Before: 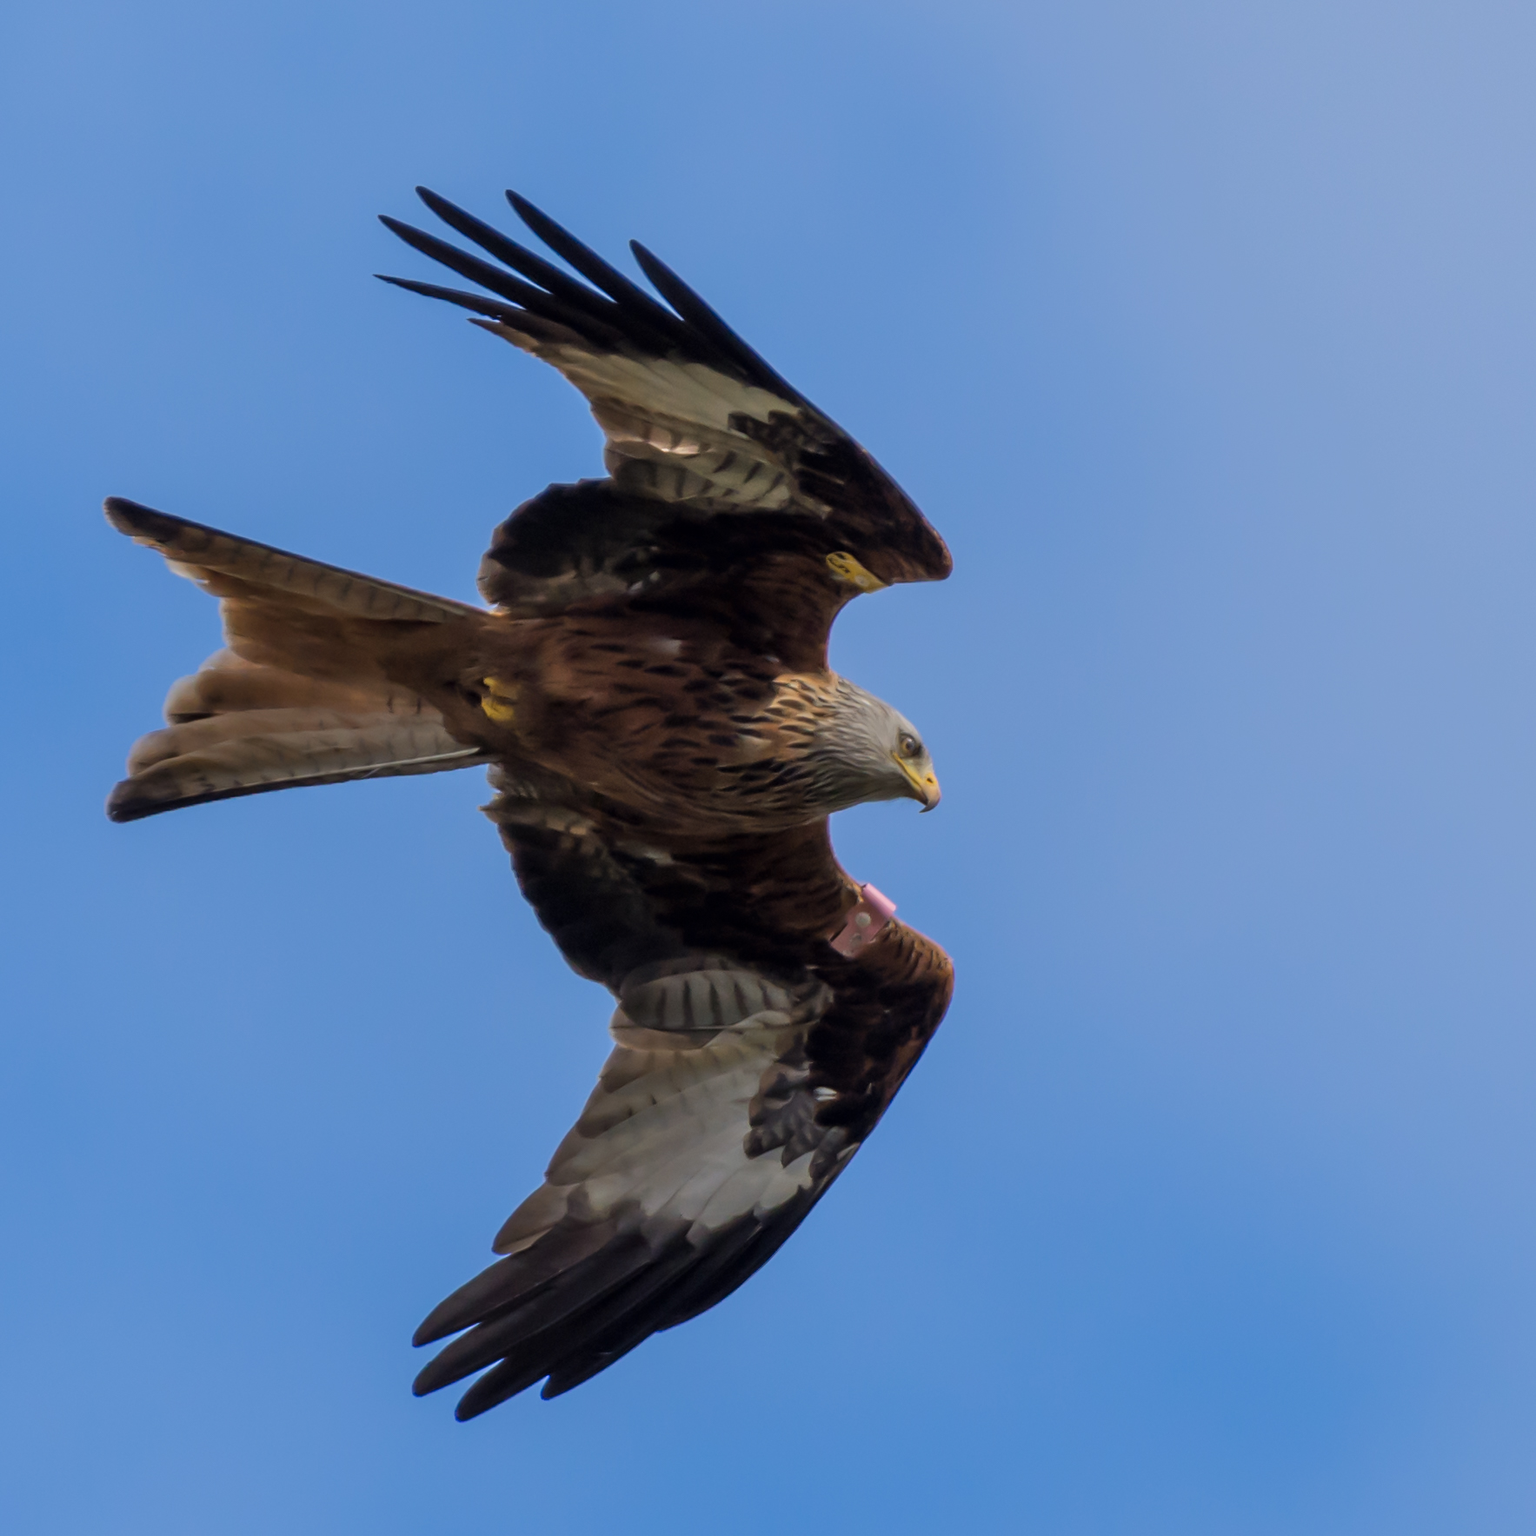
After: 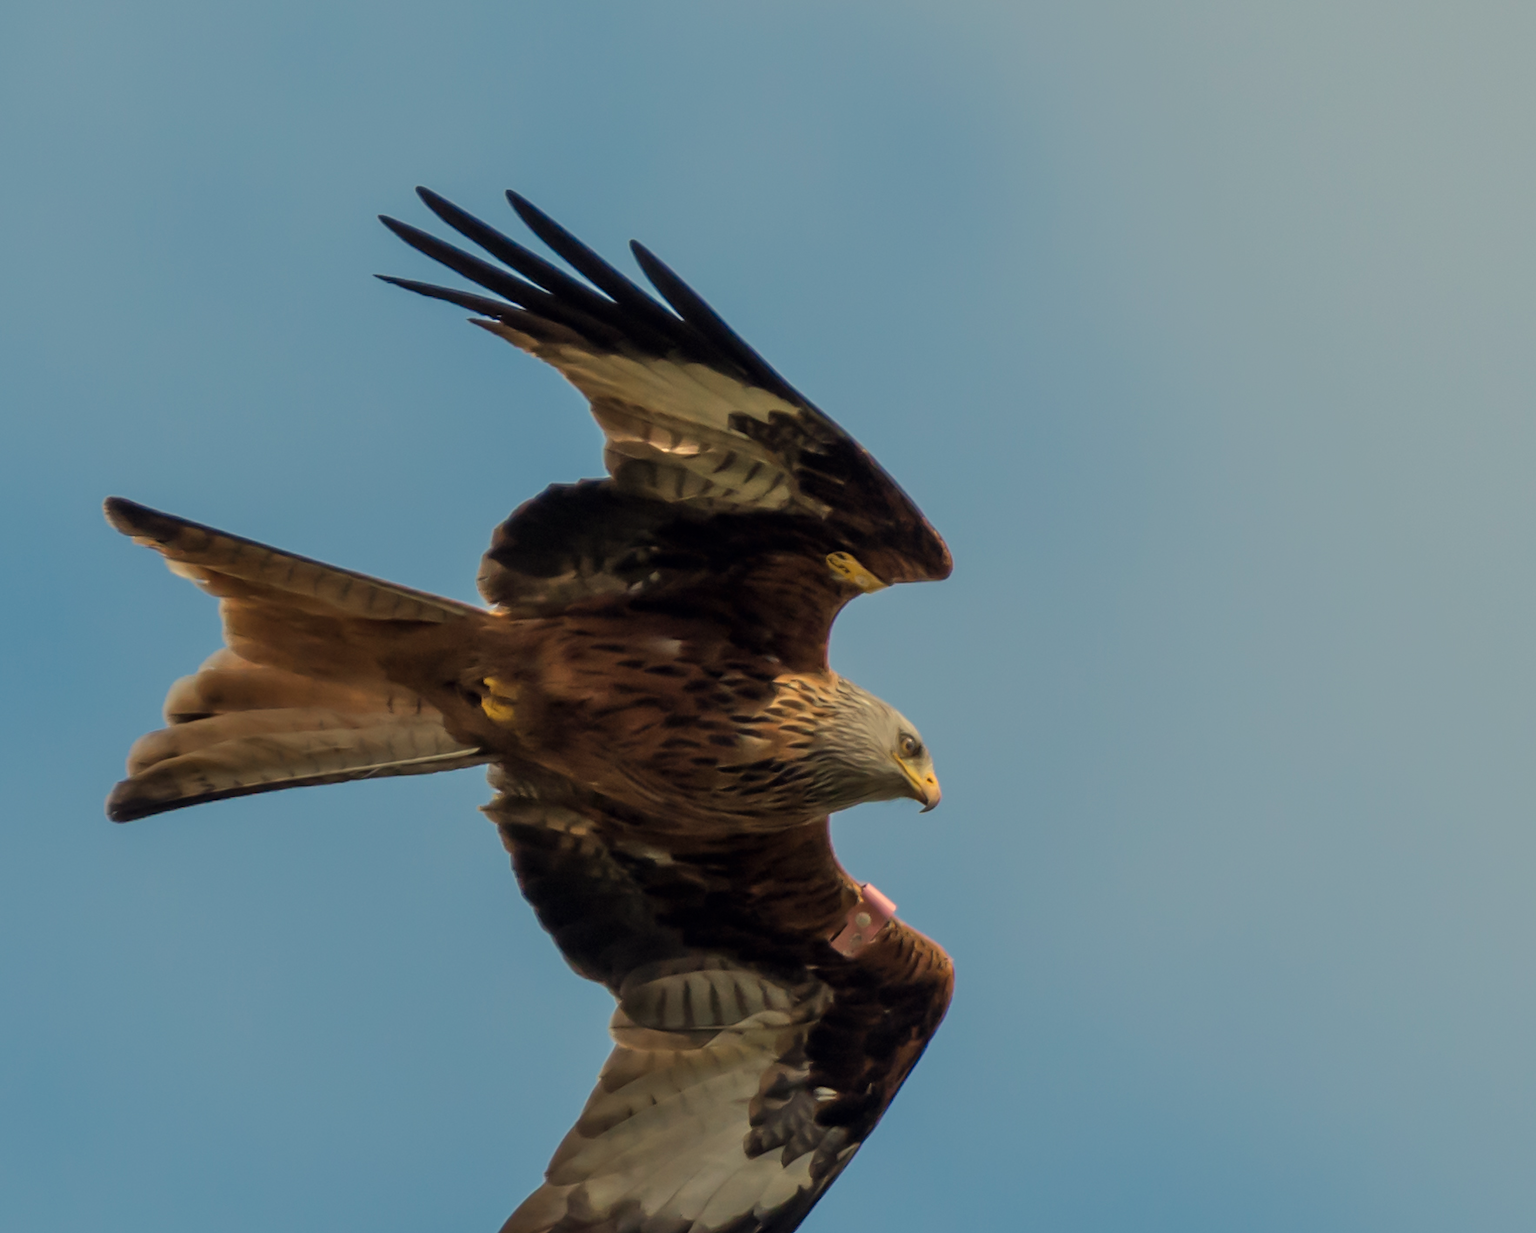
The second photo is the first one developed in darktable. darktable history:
white balance: red 1.08, blue 0.791
crop: bottom 19.644%
